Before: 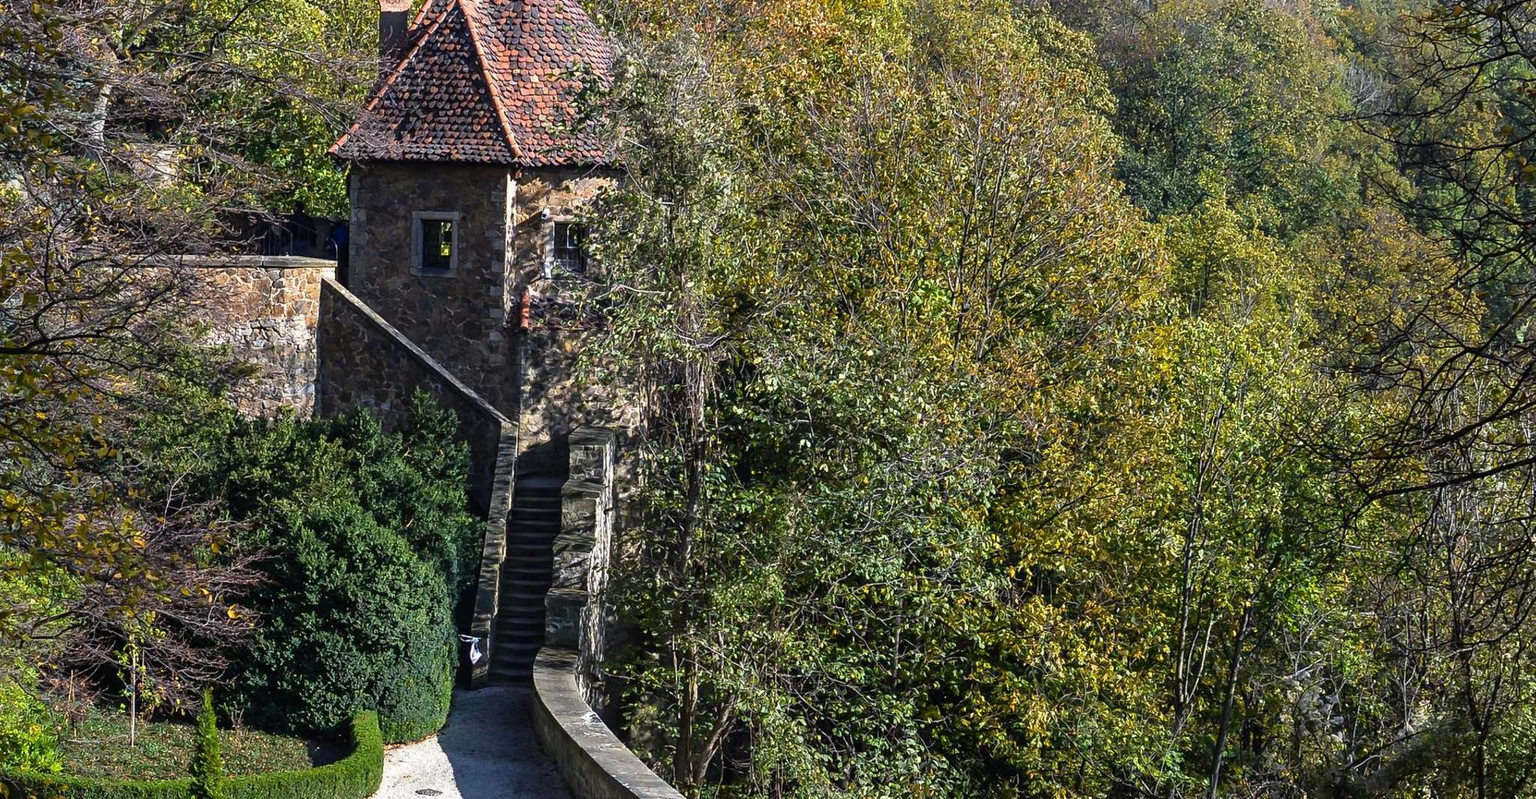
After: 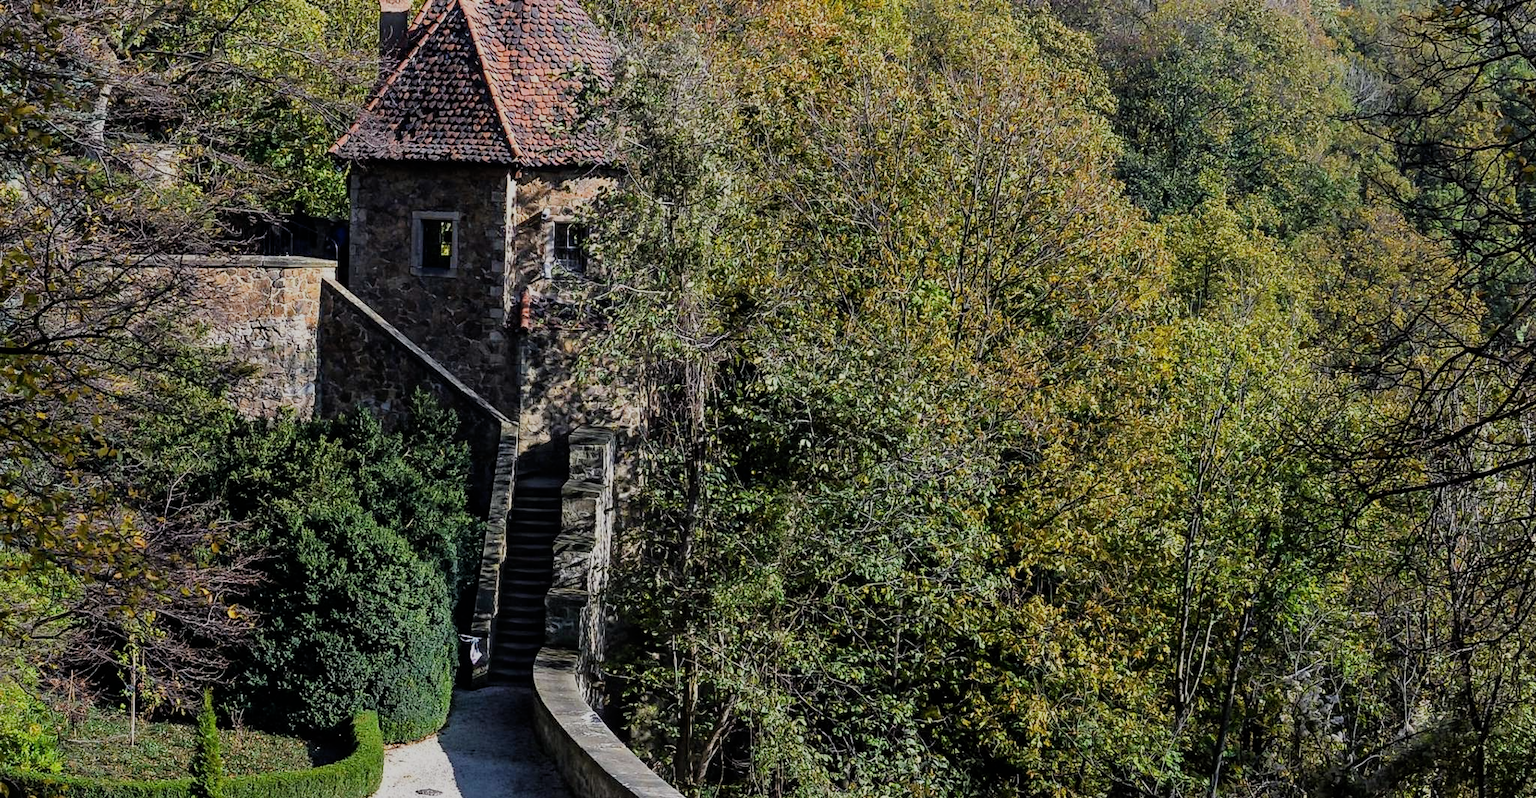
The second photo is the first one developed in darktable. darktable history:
filmic rgb: black relative exposure -7.21 EV, white relative exposure 5.38 EV, hardness 3.02
